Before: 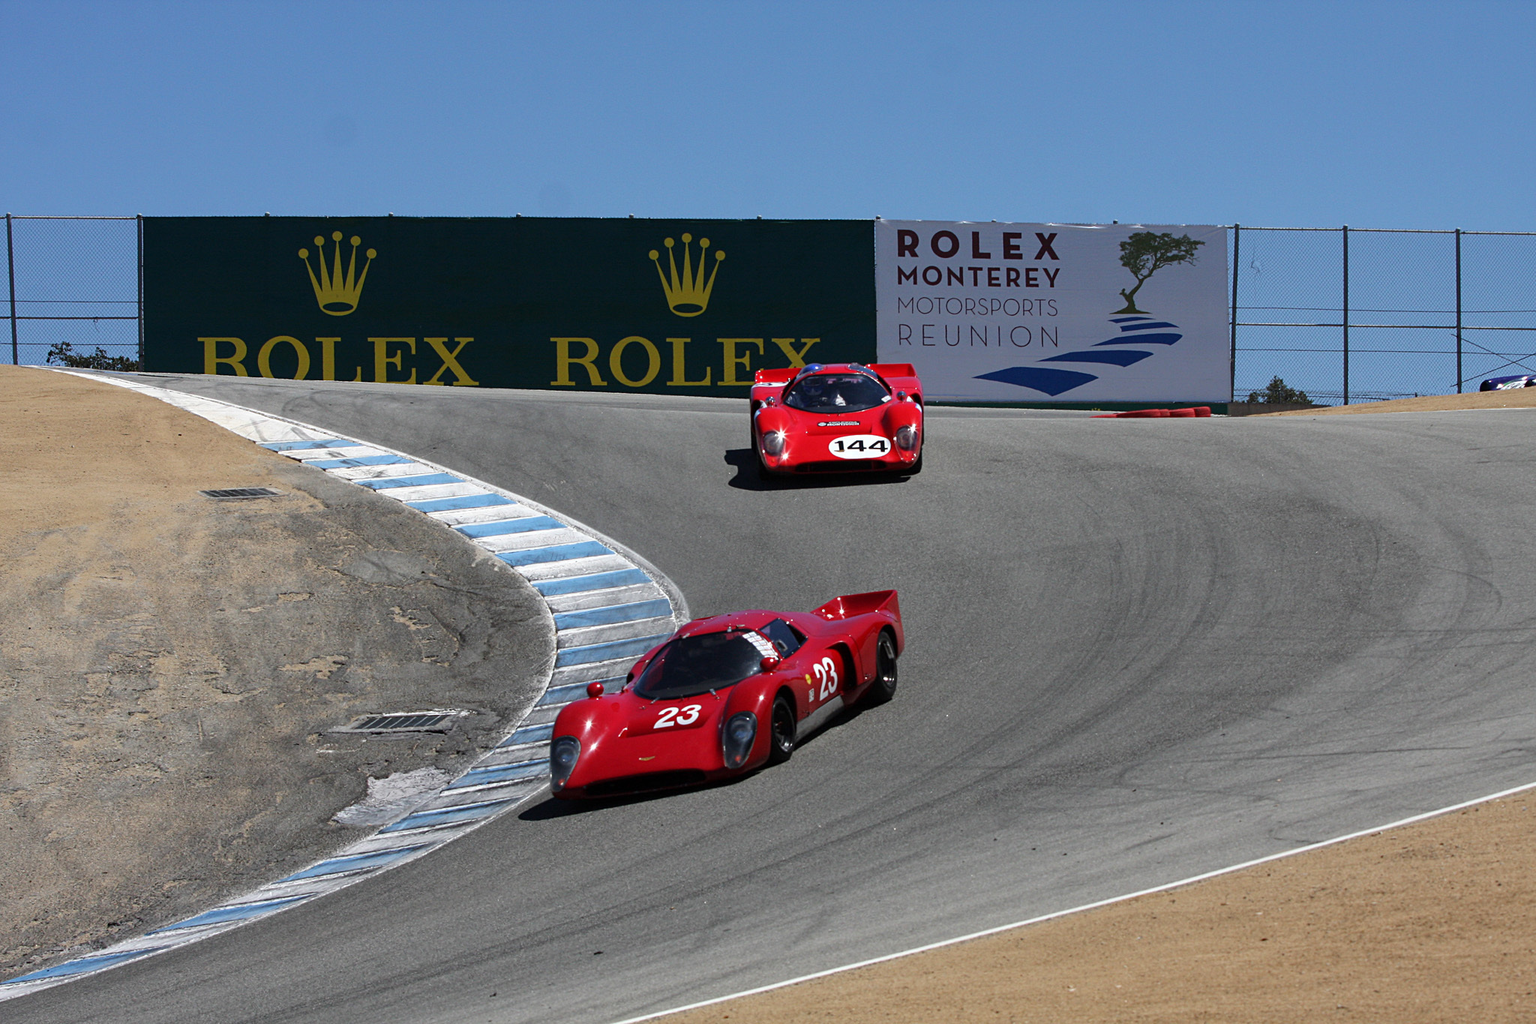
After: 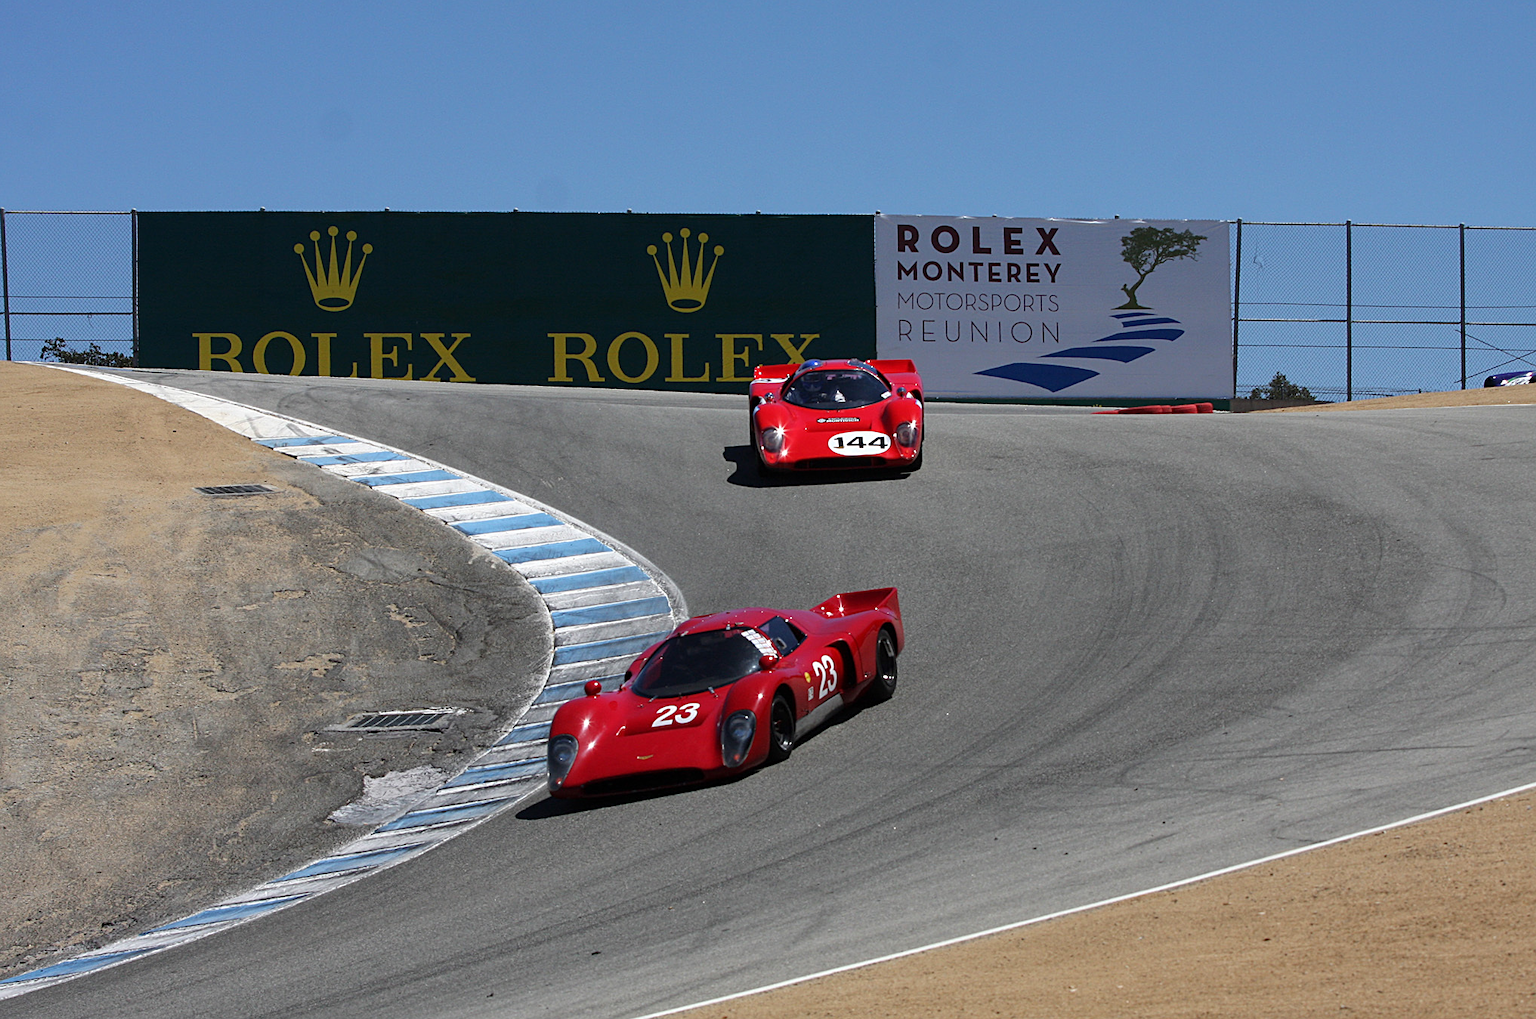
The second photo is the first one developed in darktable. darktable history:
crop: left 0.455%, top 0.674%, right 0.251%, bottom 0.425%
sharpen: amount 0.214
